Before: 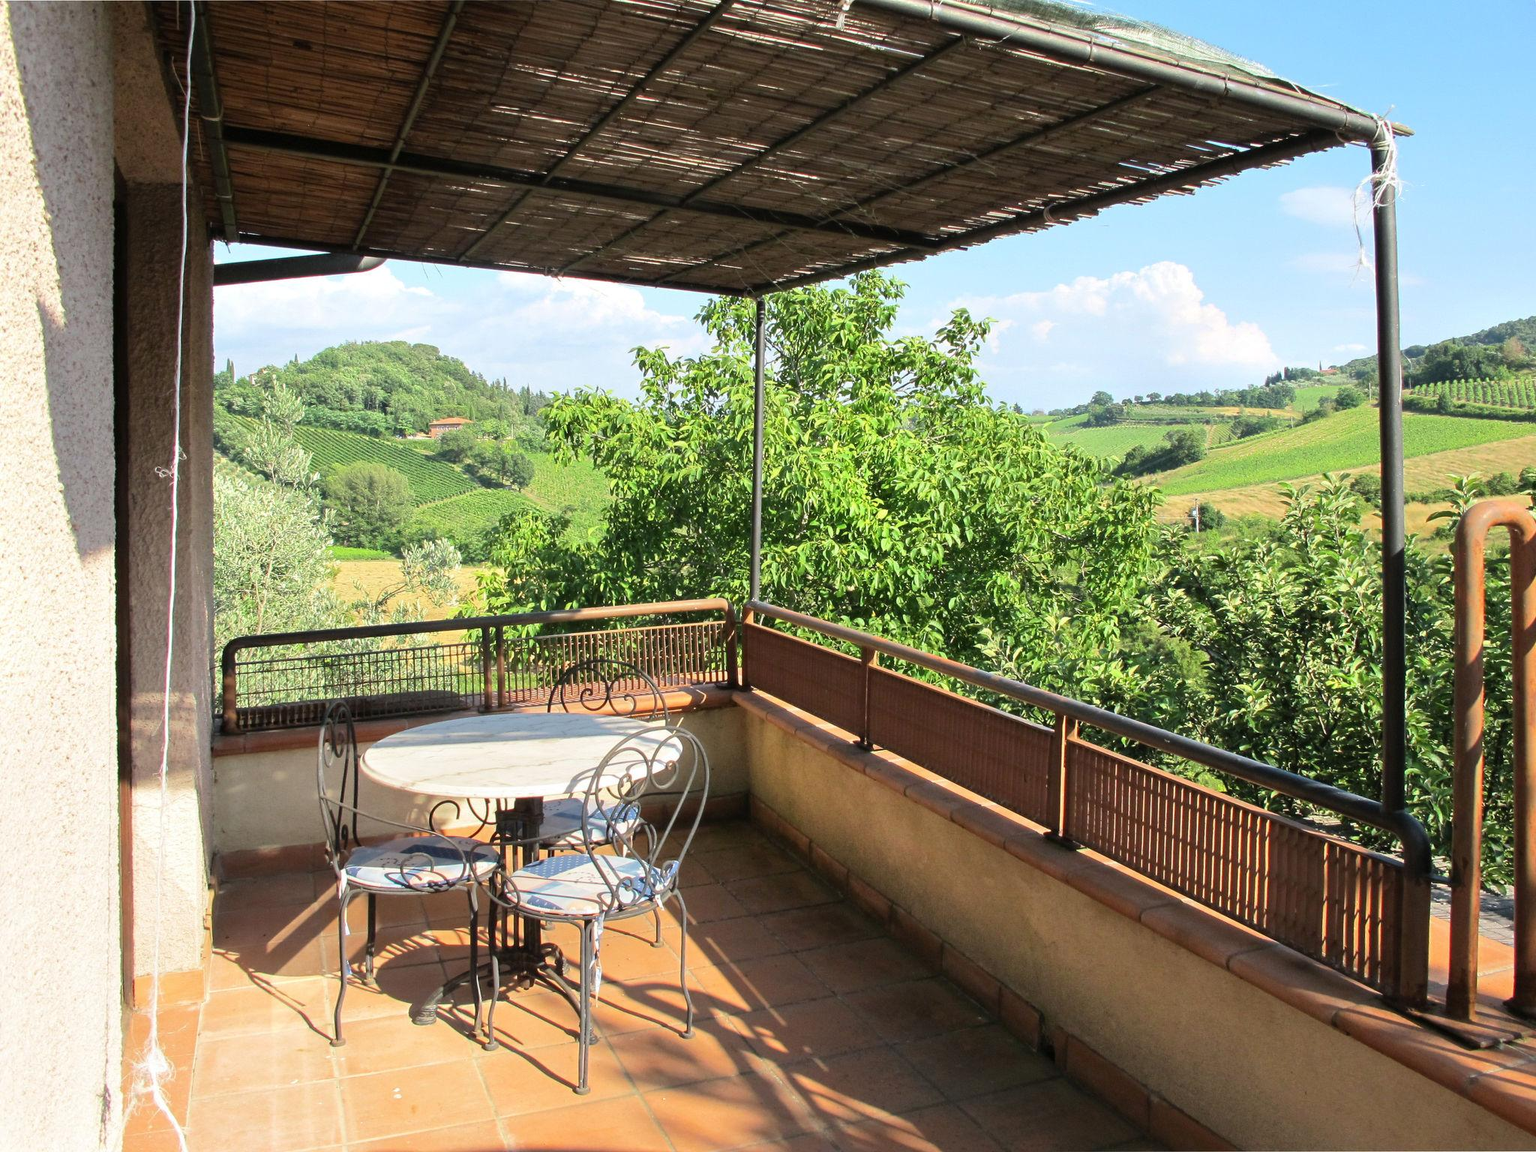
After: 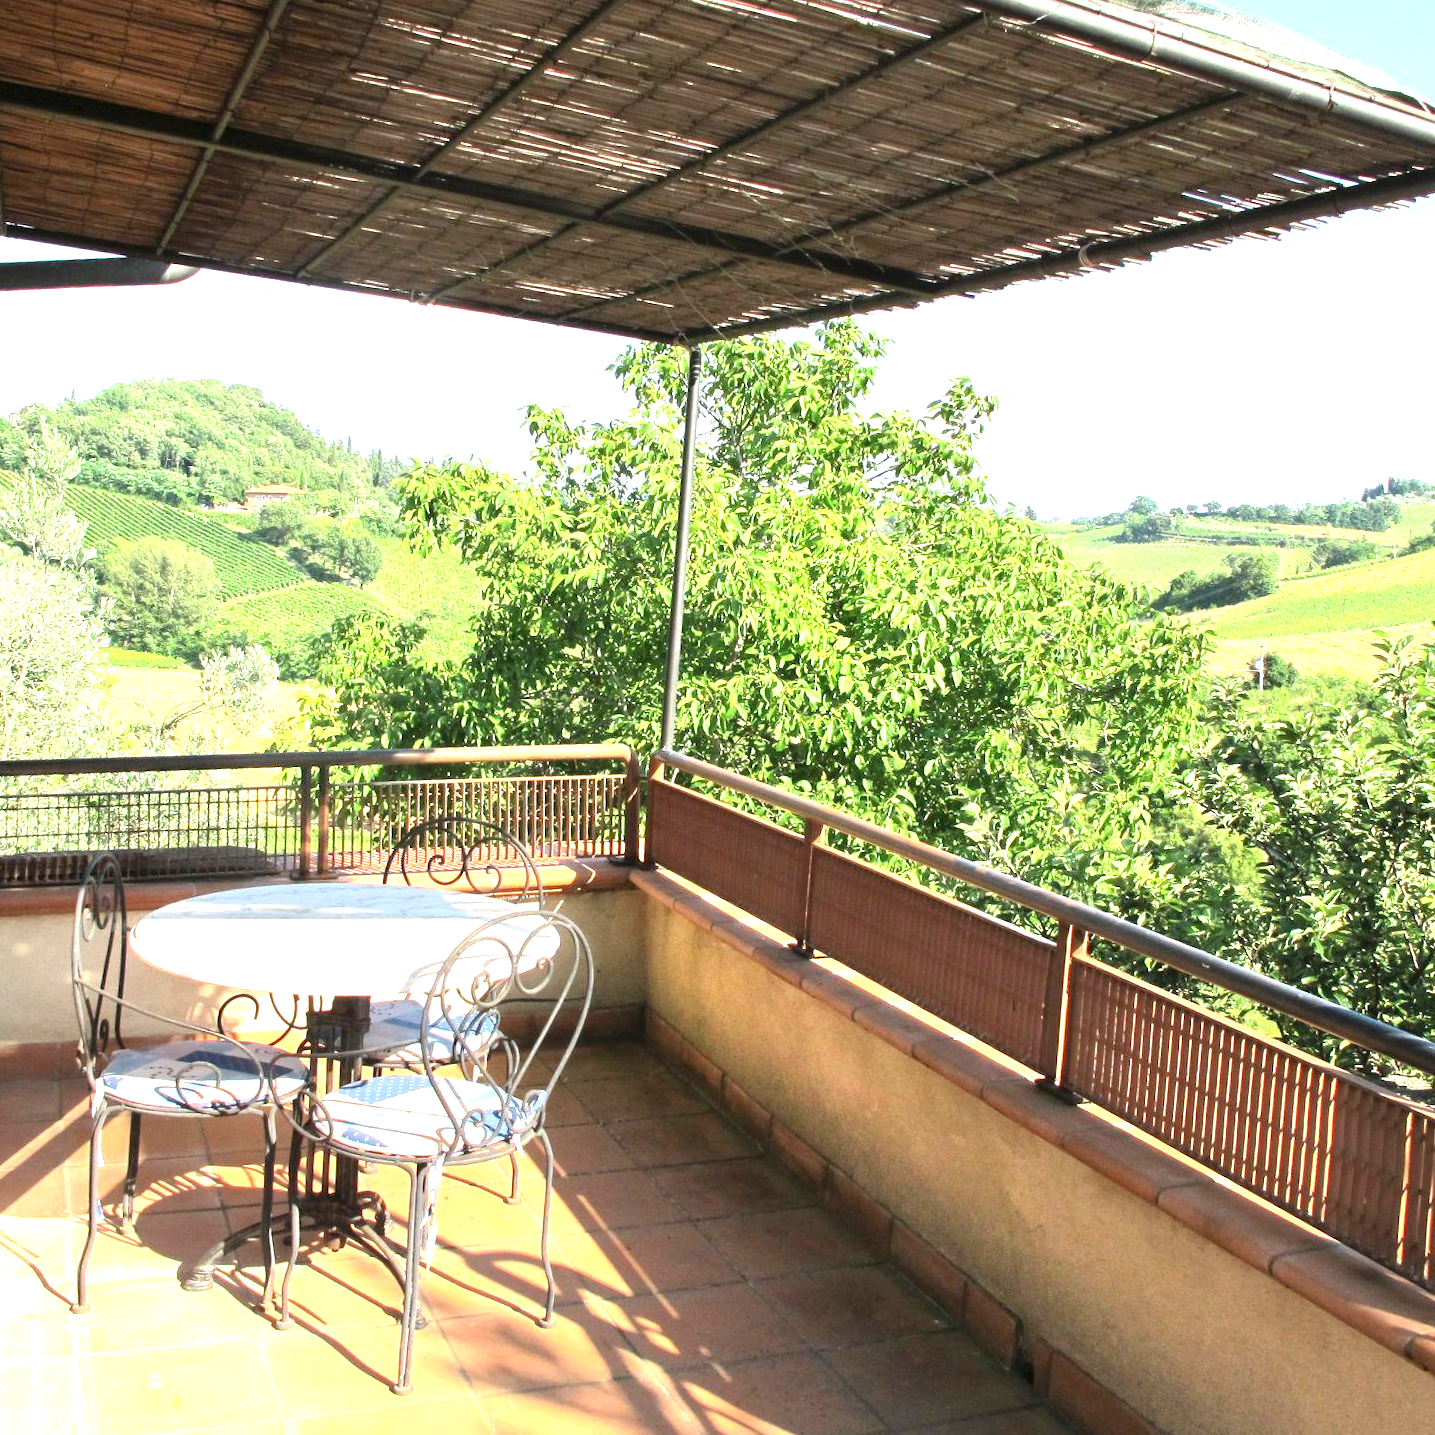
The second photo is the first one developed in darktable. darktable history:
crop and rotate: angle -3.05°, left 14.186%, top 0.026%, right 10.867%, bottom 0.045%
exposure: black level correction 0, exposure 1.186 EV, compensate highlight preservation false
